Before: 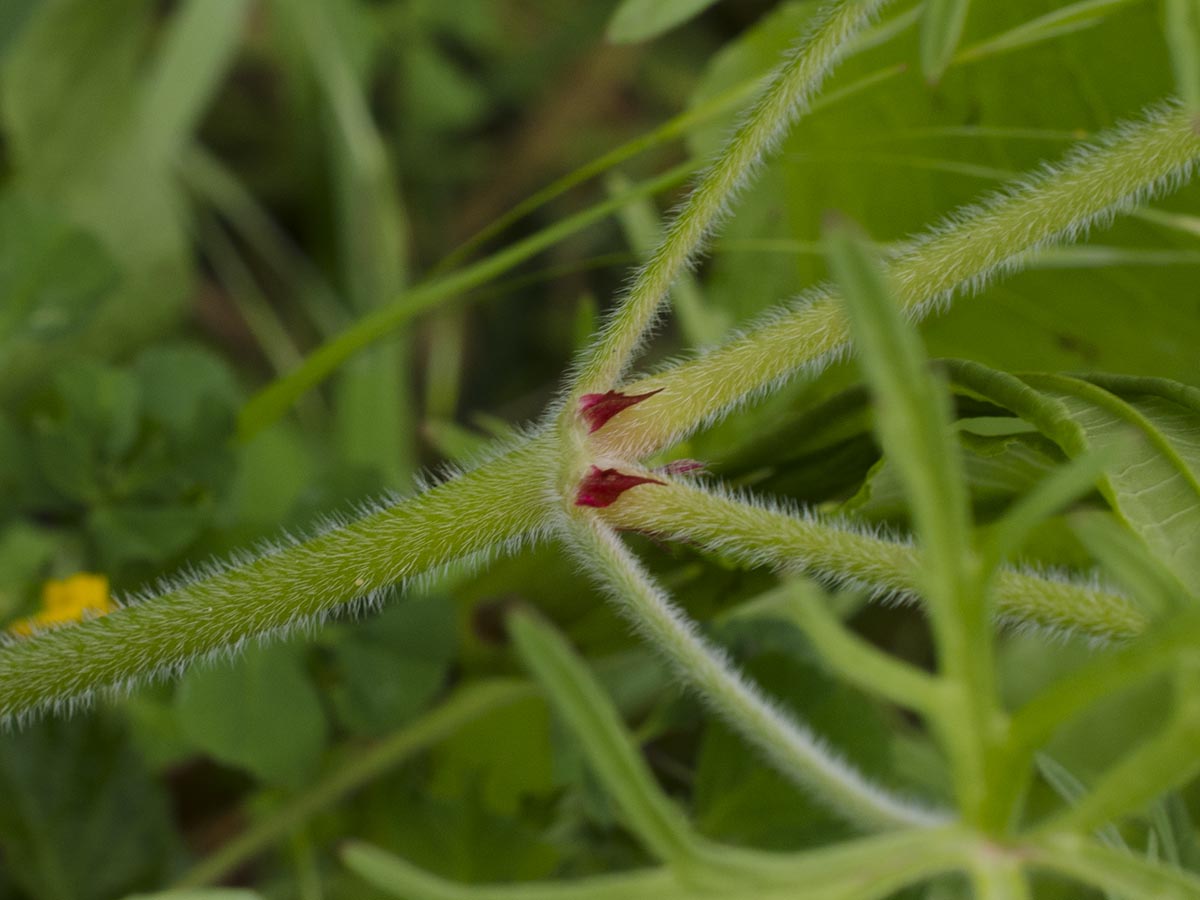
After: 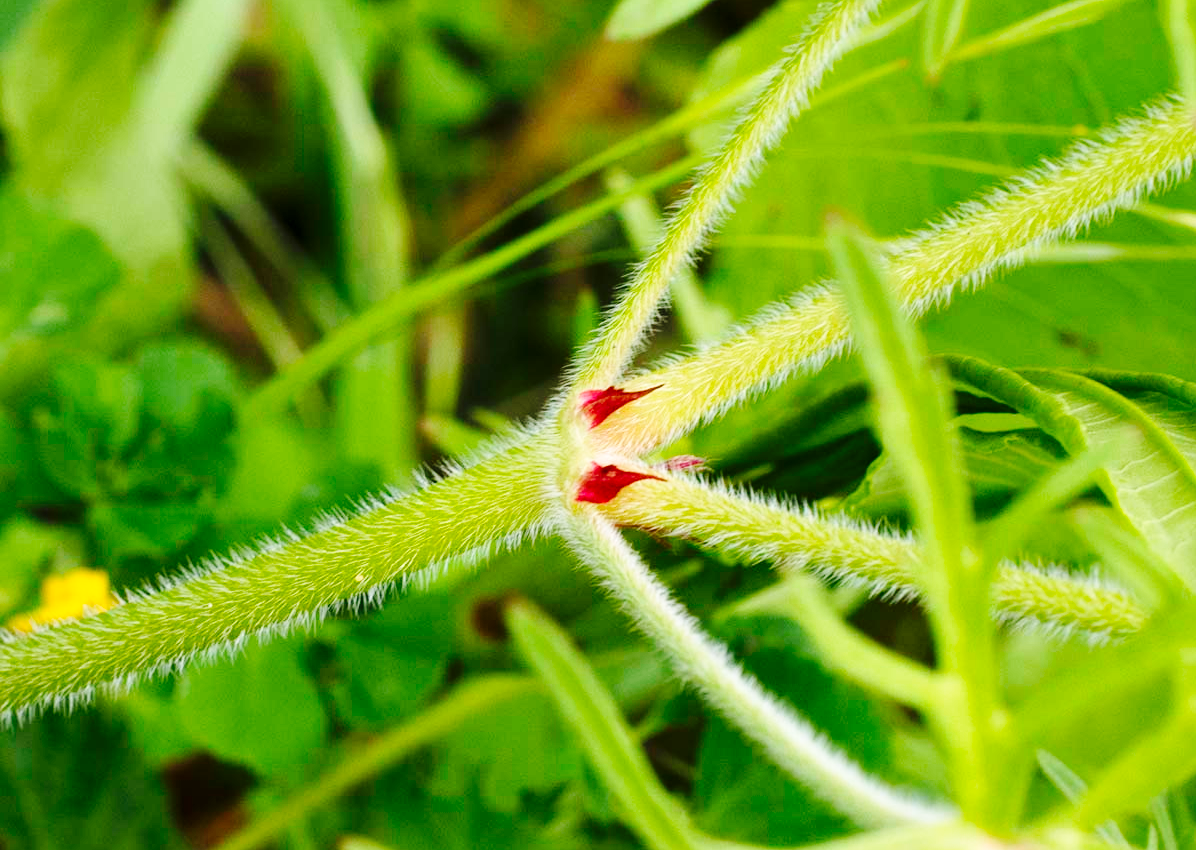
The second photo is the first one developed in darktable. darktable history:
base curve: curves: ch0 [(0, 0) (0.036, 0.025) (0.121, 0.166) (0.206, 0.329) (0.605, 0.79) (1, 1)], preserve colors none
crop: top 0.462%, right 0.259%, bottom 5.053%
exposure: black level correction 0.001, exposure 1.116 EV, compensate highlight preservation false
